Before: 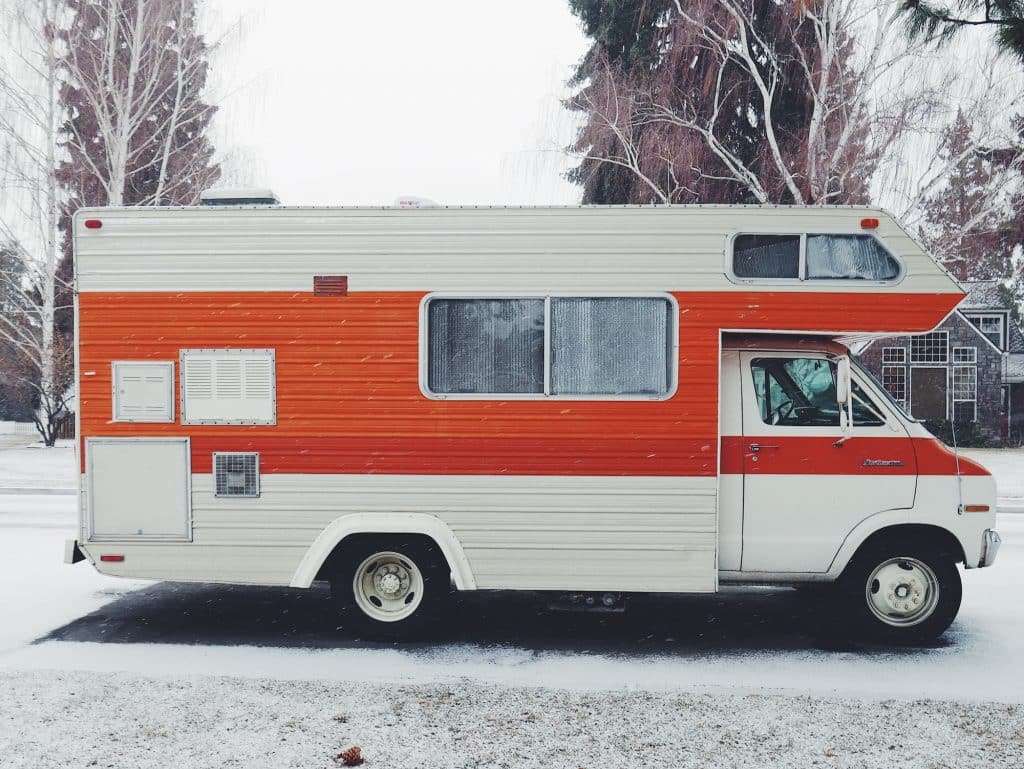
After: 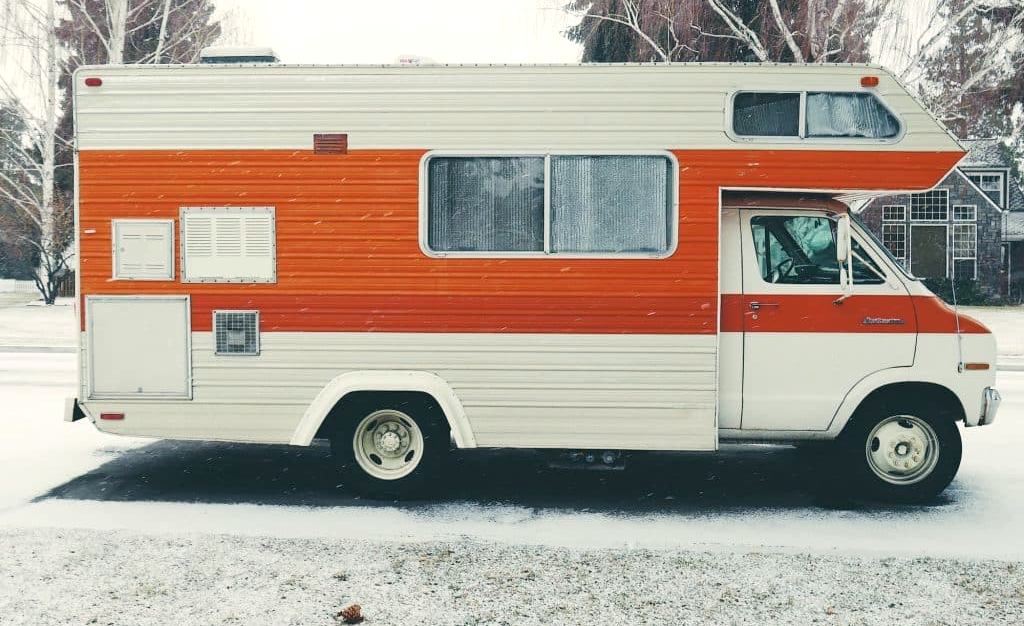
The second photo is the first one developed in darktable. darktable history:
color correction: highlights a* -0.482, highlights b* 9.48, shadows a* -9.48, shadows b* 0.803
crop and rotate: top 18.507%
white balance: red 1.004, blue 1.024
exposure: exposure 0.236 EV, compensate highlight preservation false
